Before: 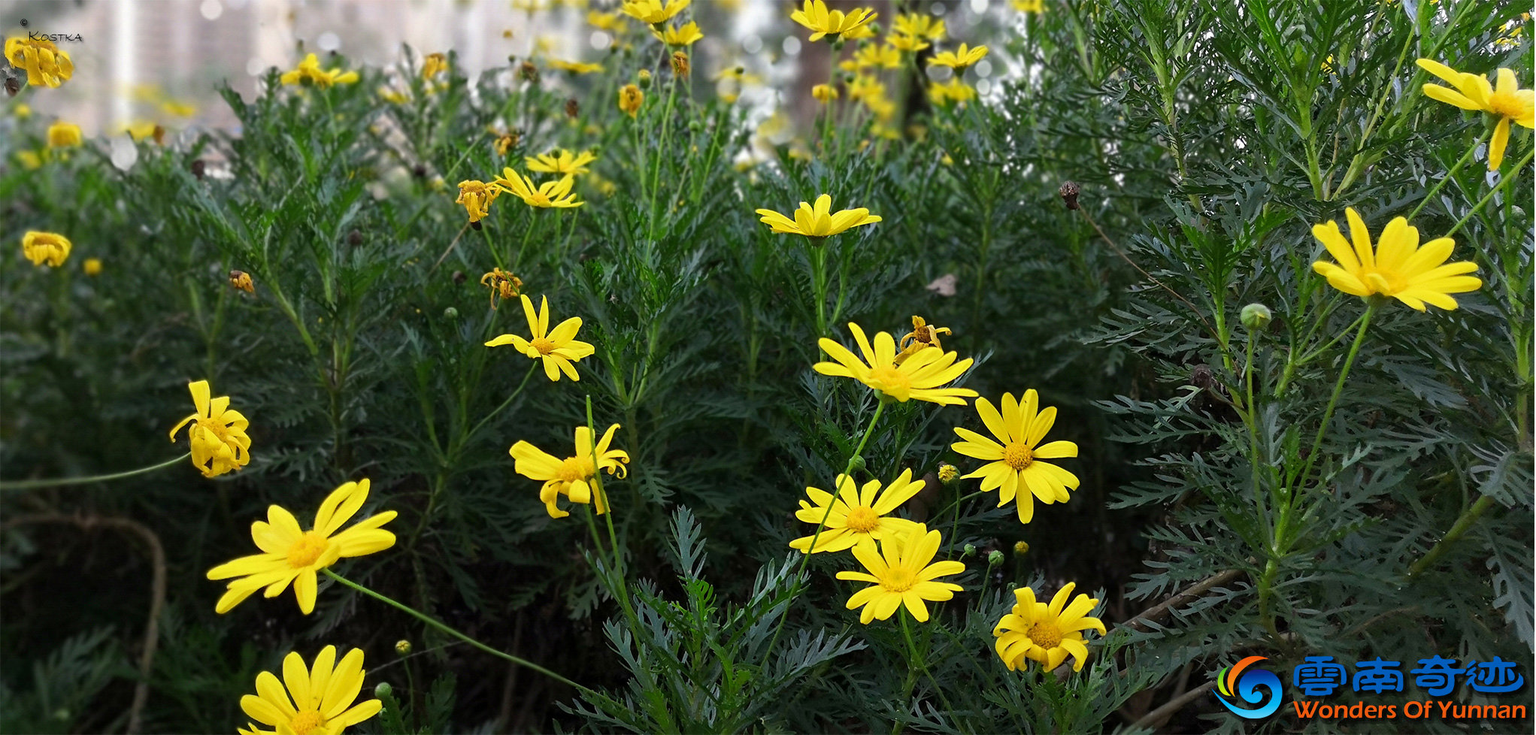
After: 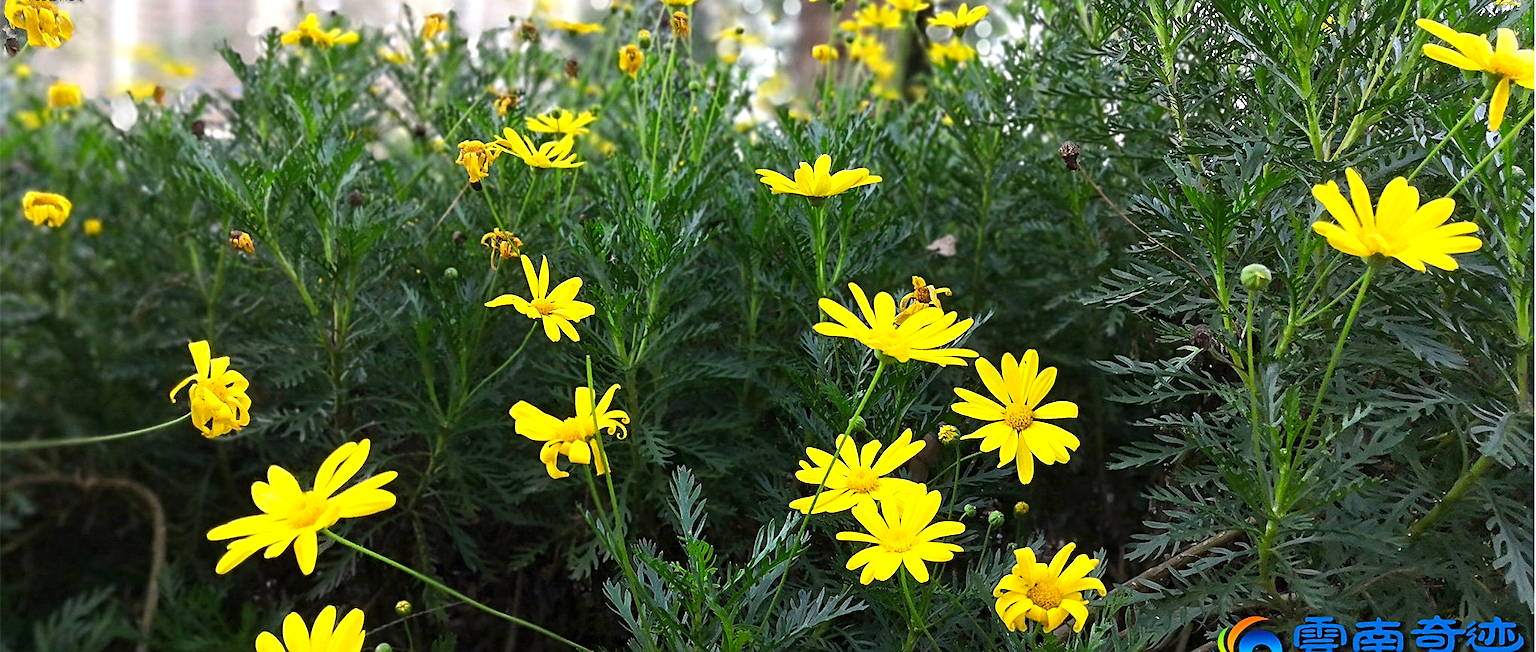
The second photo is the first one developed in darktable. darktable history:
exposure: black level correction 0, exposure 0.5 EV, compensate exposure bias true, compensate highlight preservation false
crop and rotate: top 5.609%, bottom 5.609%
sharpen: on, module defaults
contrast brightness saturation: contrast 0.1, brightness 0.03, saturation 0.09
